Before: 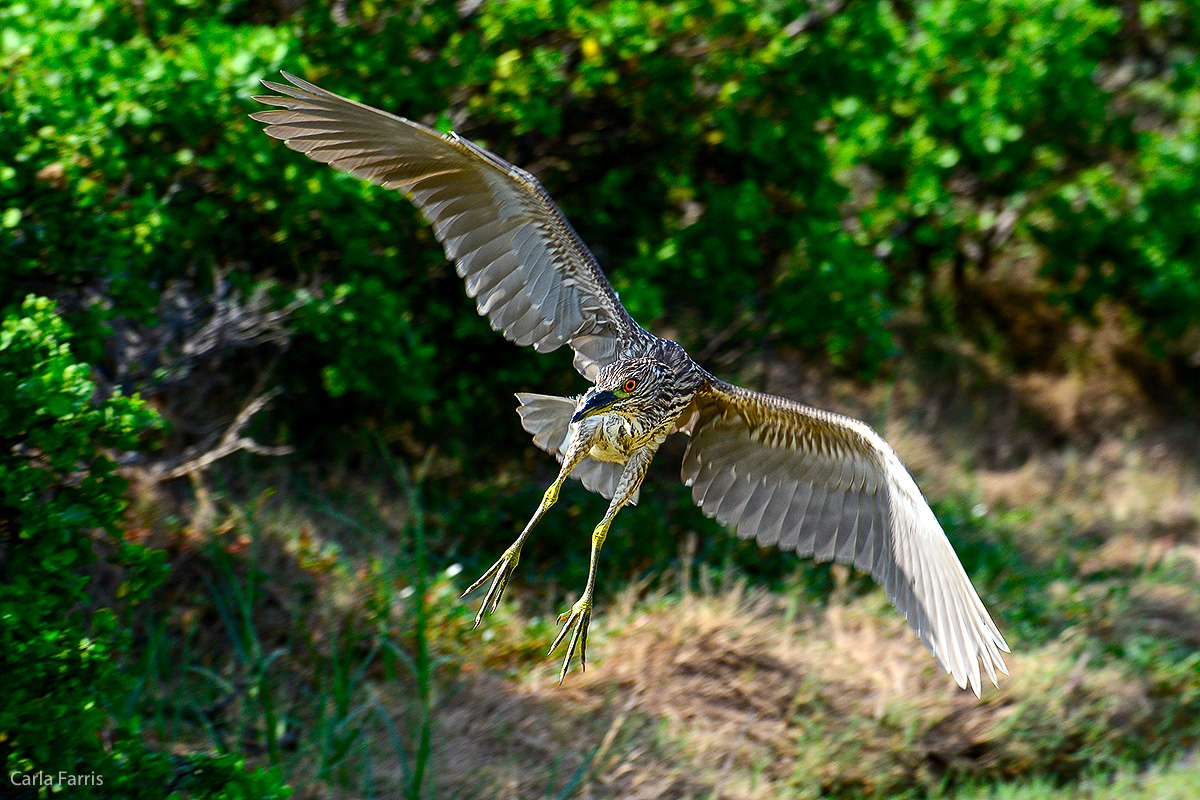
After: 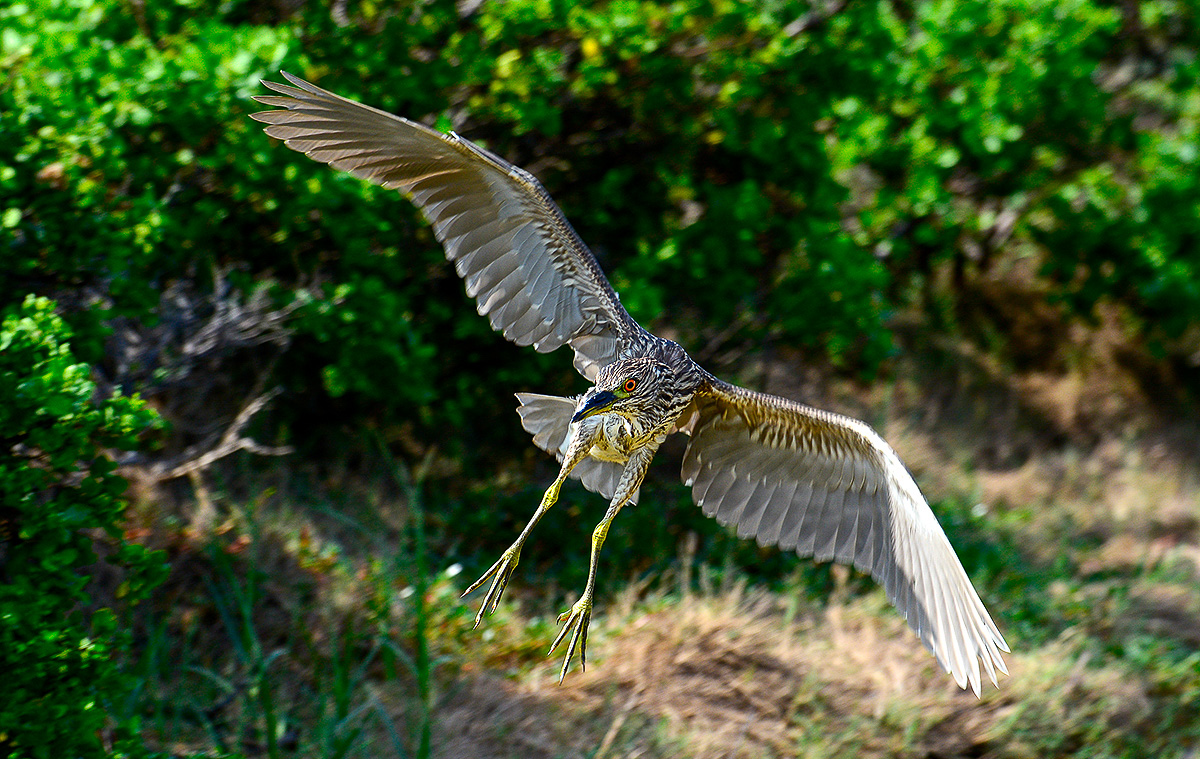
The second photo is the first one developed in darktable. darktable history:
crop and rotate: top 0.004%, bottom 5.103%
